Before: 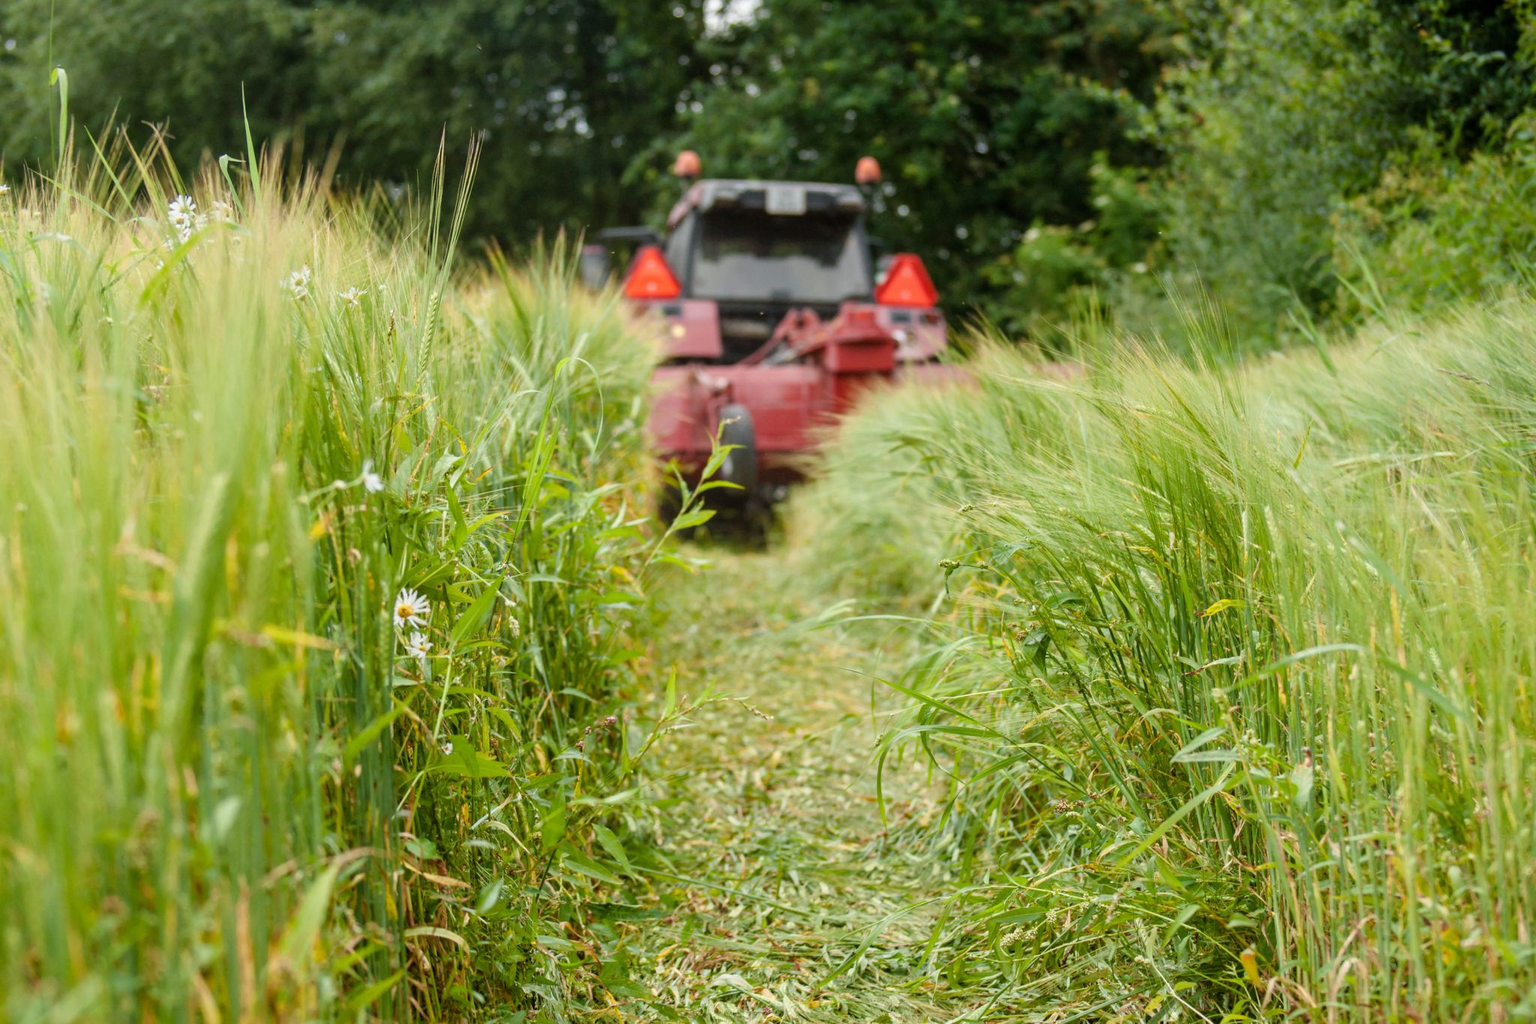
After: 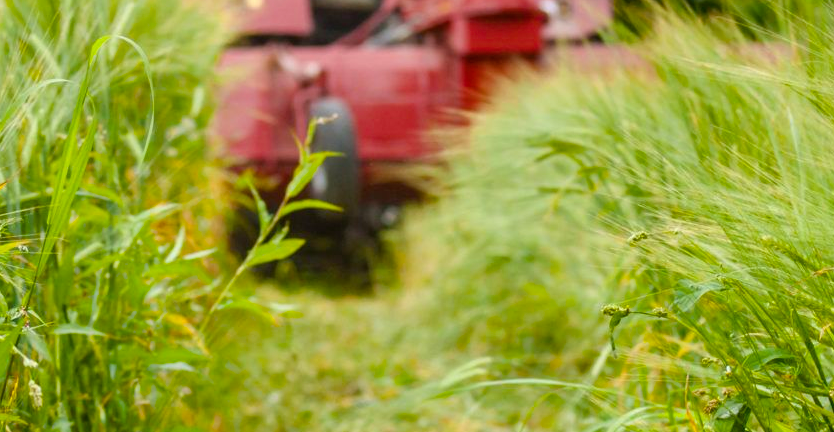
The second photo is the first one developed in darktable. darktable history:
color balance rgb: perceptual saturation grading › global saturation 31.149%
crop: left 31.771%, top 32.333%, right 27.485%, bottom 35.867%
